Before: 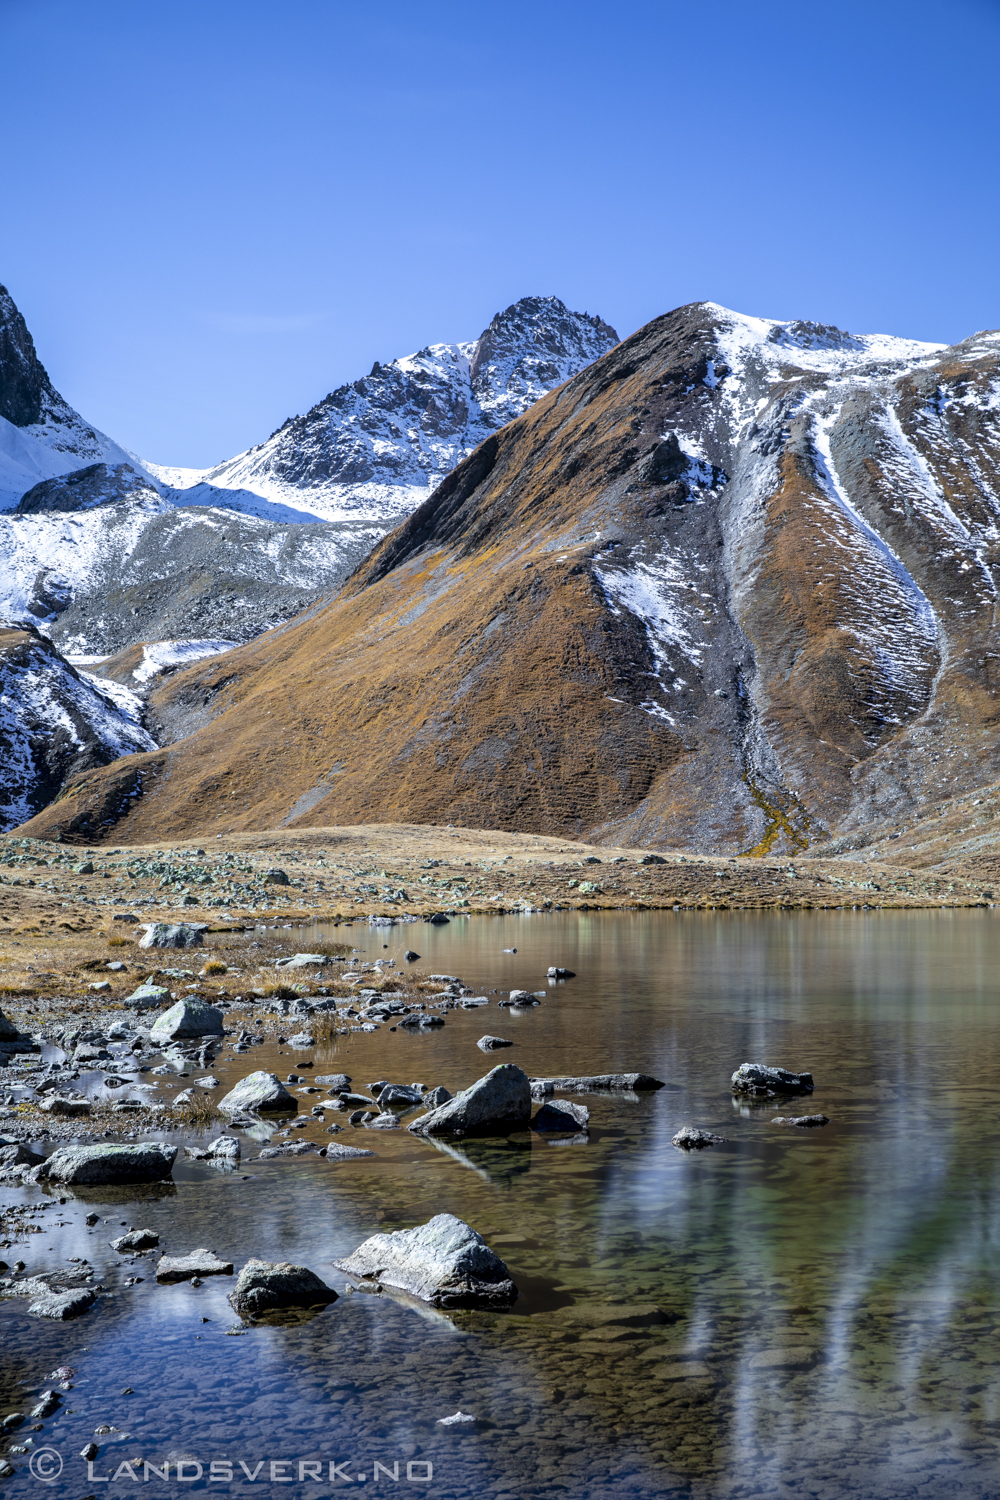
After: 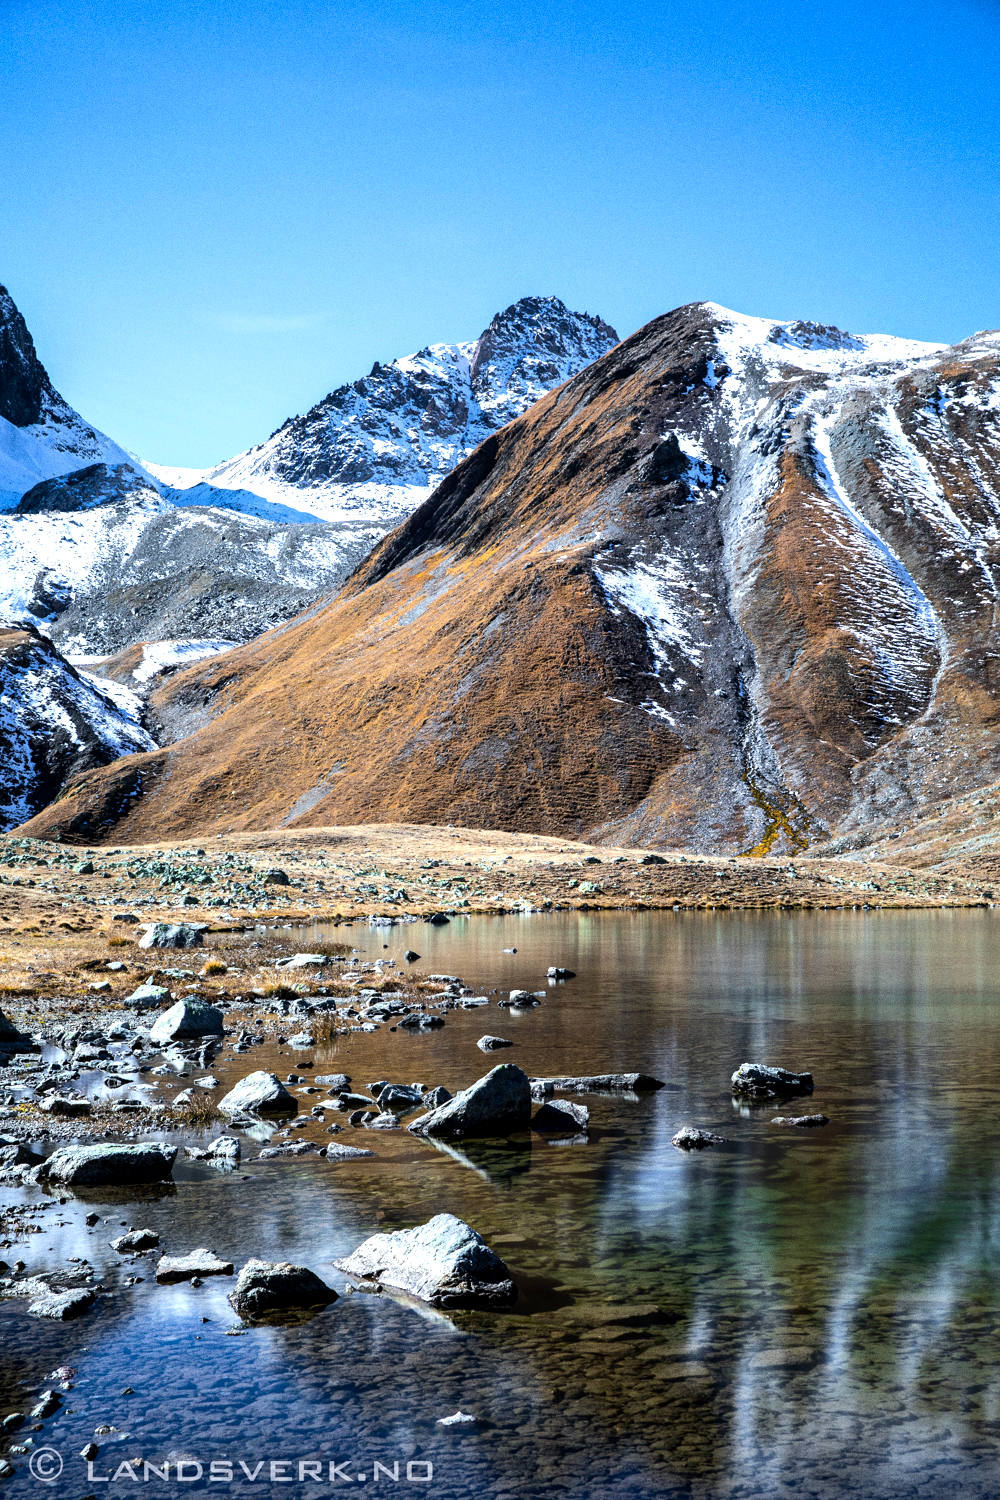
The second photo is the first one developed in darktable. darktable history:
tone equalizer: -8 EV -0.75 EV, -7 EV -0.7 EV, -6 EV -0.6 EV, -5 EV -0.4 EV, -3 EV 0.4 EV, -2 EV 0.6 EV, -1 EV 0.7 EV, +0 EV 0.75 EV, edges refinement/feathering 500, mask exposure compensation -1.57 EV, preserve details no
grain: coarseness 0.09 ISO
